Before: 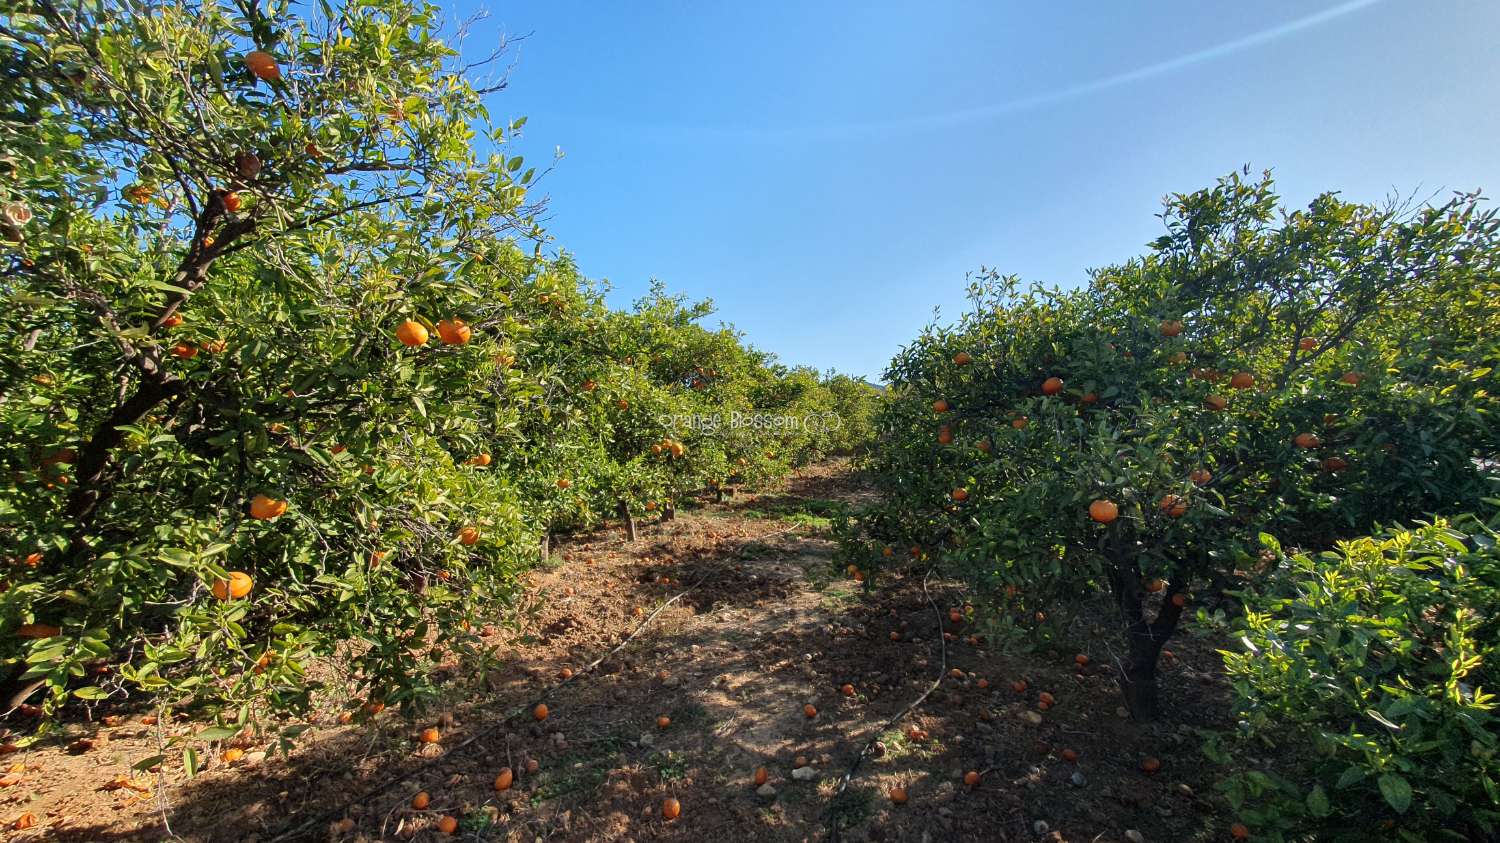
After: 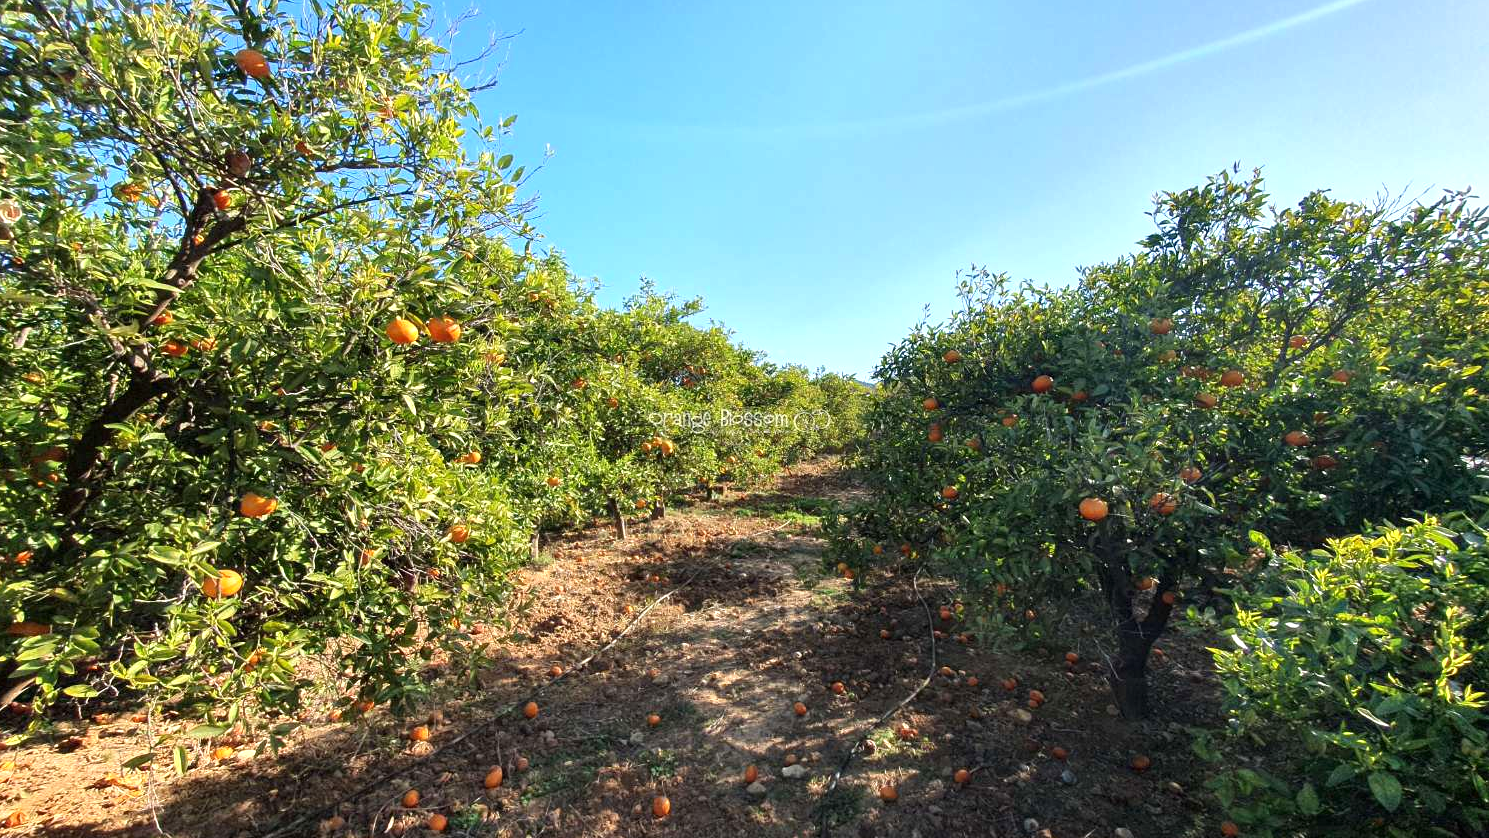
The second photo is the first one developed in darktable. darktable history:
crop and rotate: left 0.732%, top 0.277%, bottom 0.287%
exposure: exposure 0.633 EV, compensate highlight preservation false
